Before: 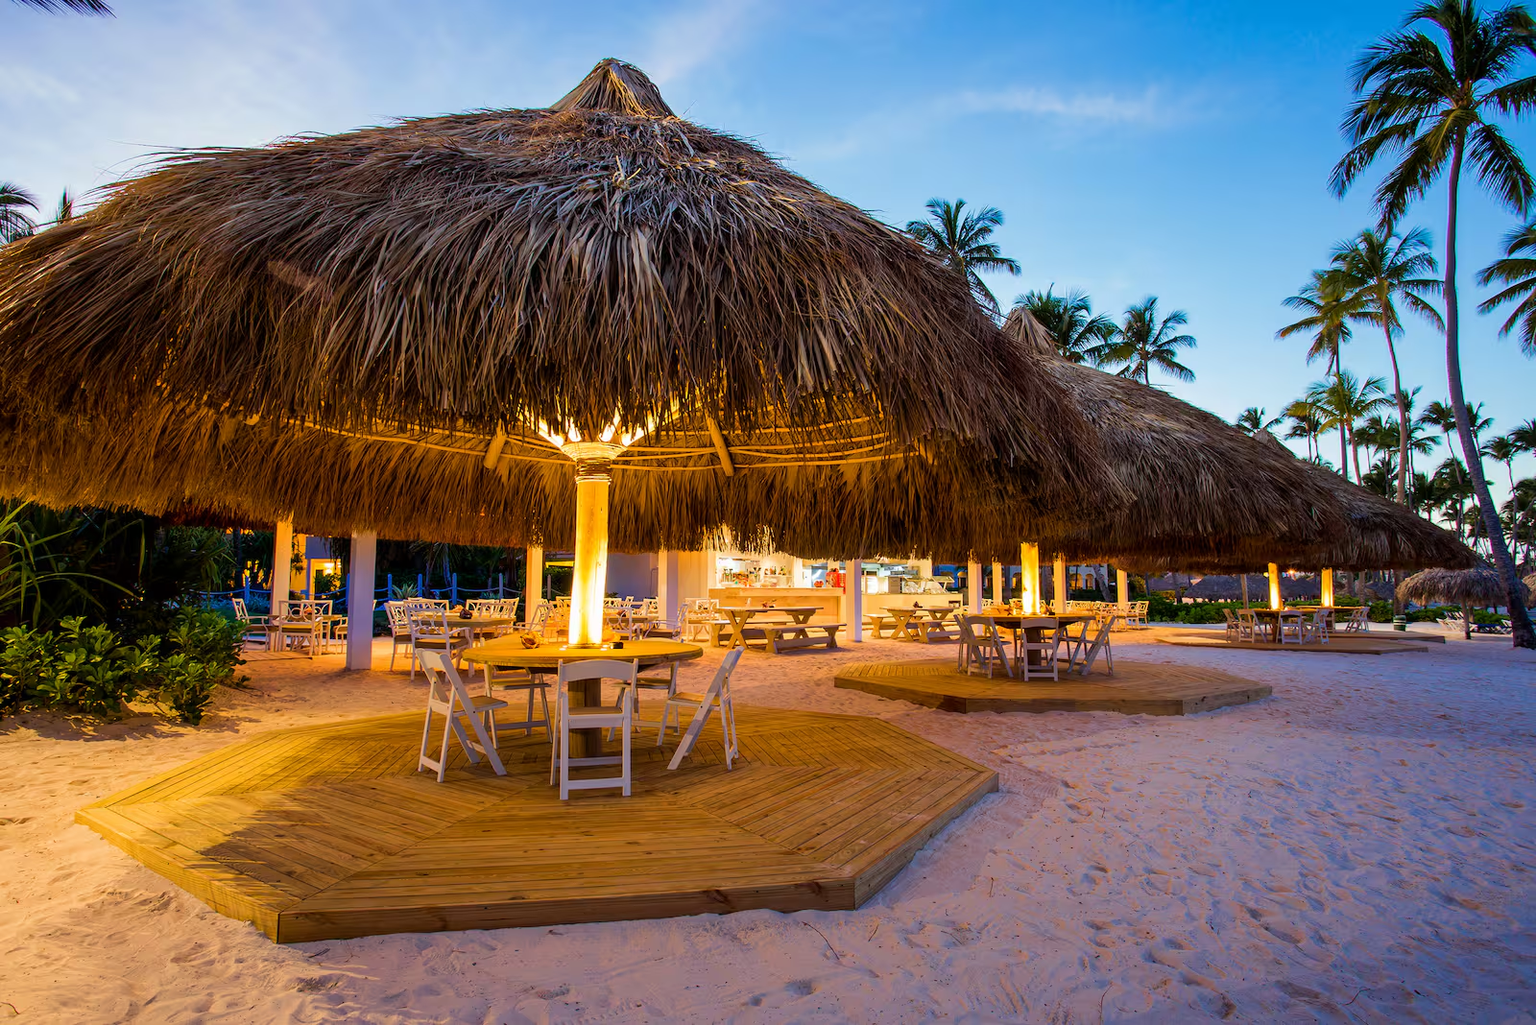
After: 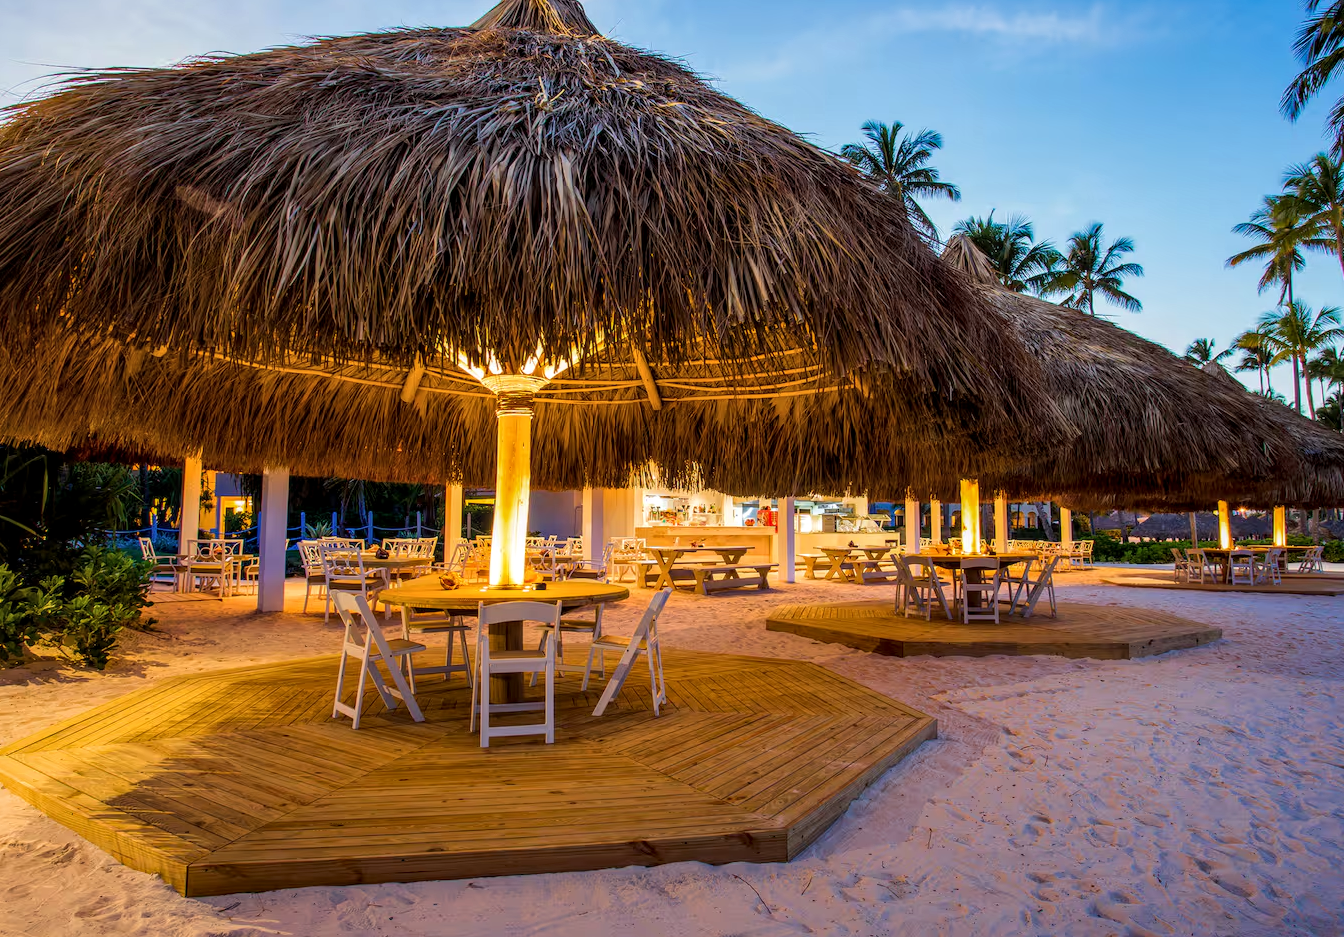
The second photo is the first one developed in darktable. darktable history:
levels: levels [0, 0.499, 1]
crop: left 6.439%, top 8.103%, right 9.545%, bottom 4.101%
local contrast: on, module defaults
